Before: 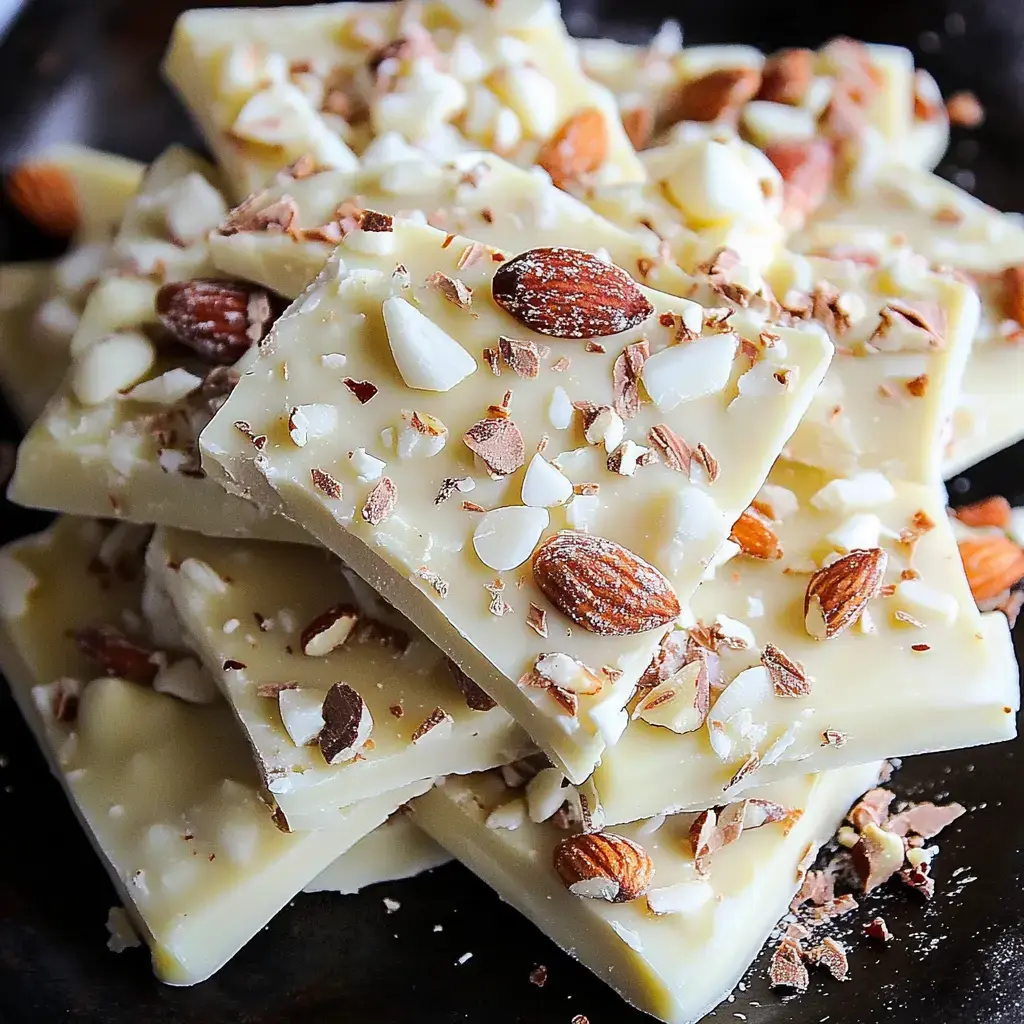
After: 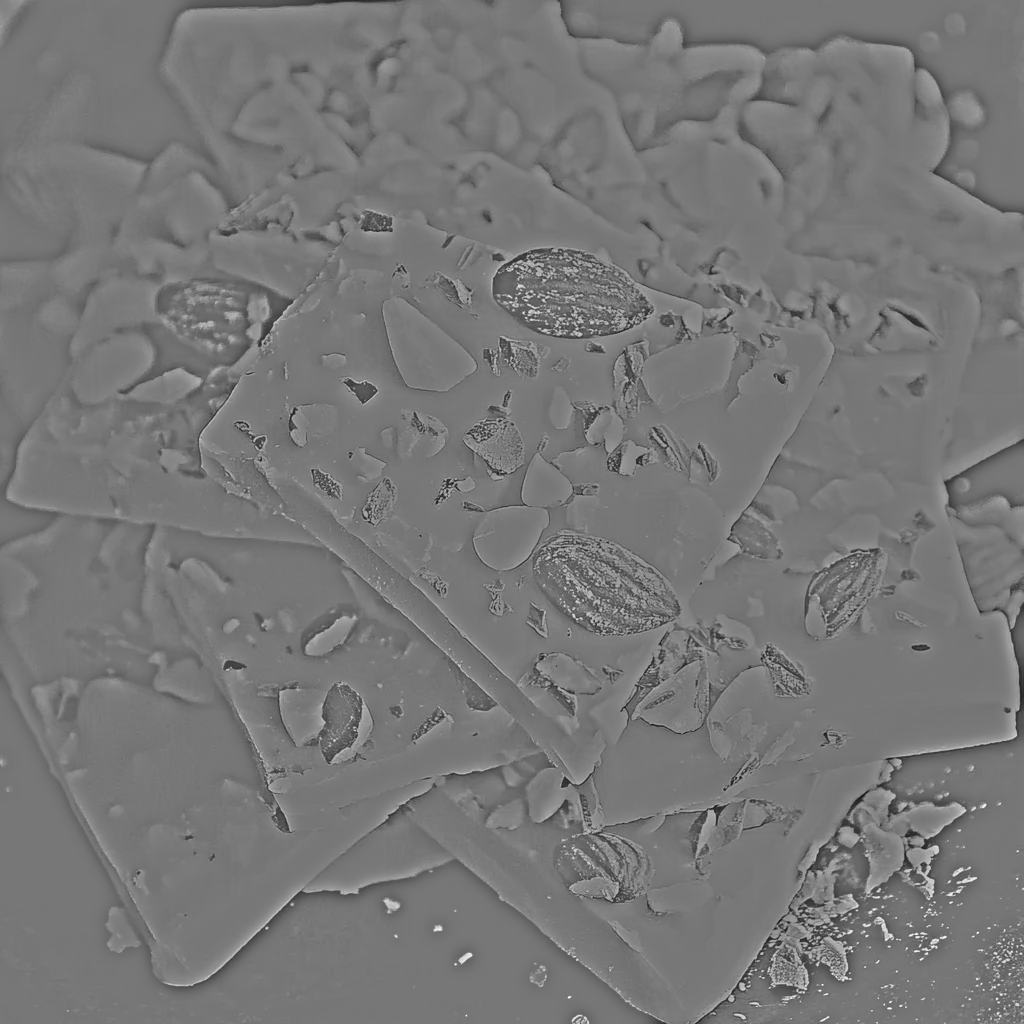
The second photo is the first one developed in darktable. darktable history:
highpass: sharpness 25.84%, contrast boost 14.94%
tone equalizer: on, module defaults
